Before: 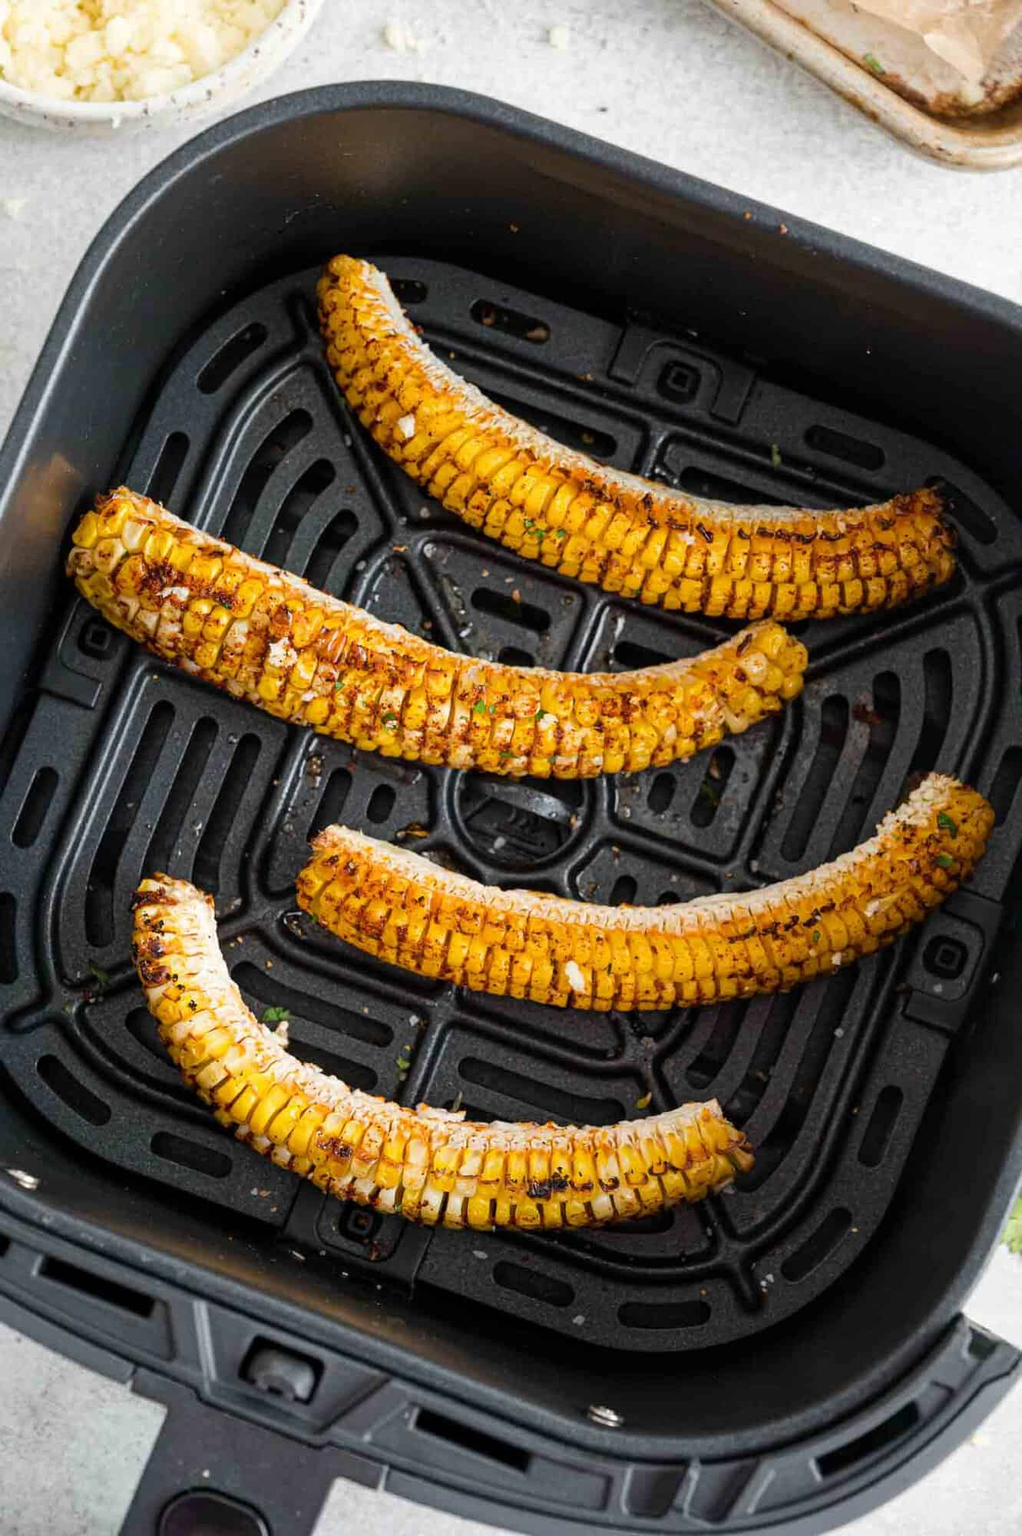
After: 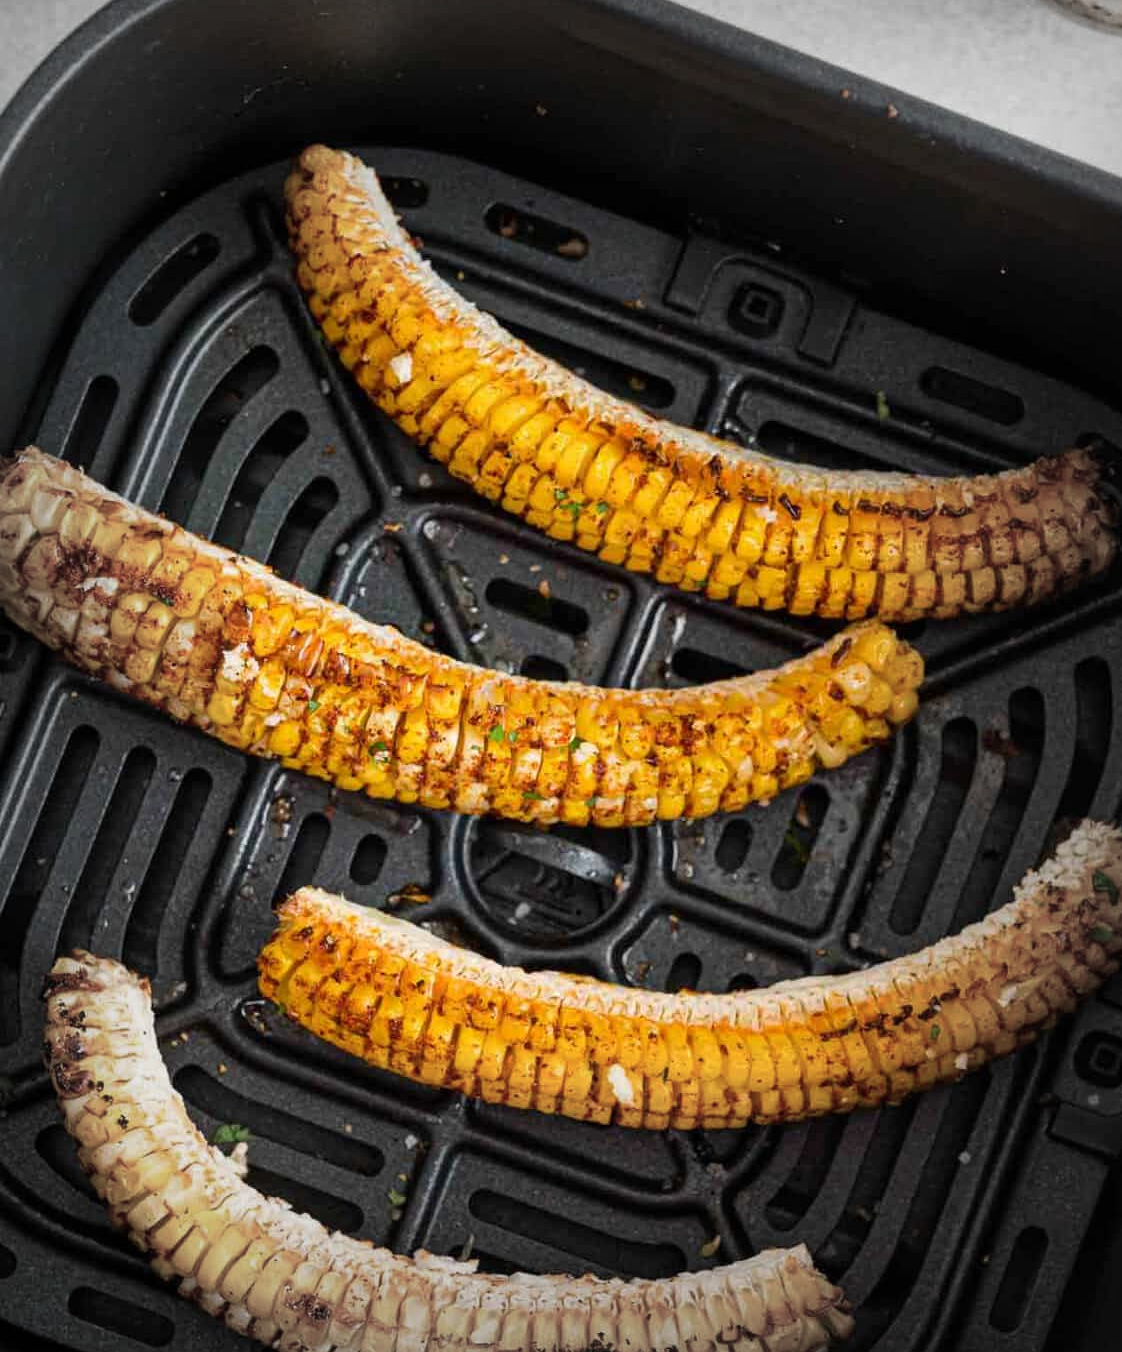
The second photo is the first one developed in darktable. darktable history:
vignetting: fall-off start 53.74%, brightness -0.441, saturation -0.686, automatic ratio true, width/height ratio 1.312, shape 0.224, unbound false
crop and rotate: left 9.678%, top 9.385%, right 5.952%, bottom 22.98%
